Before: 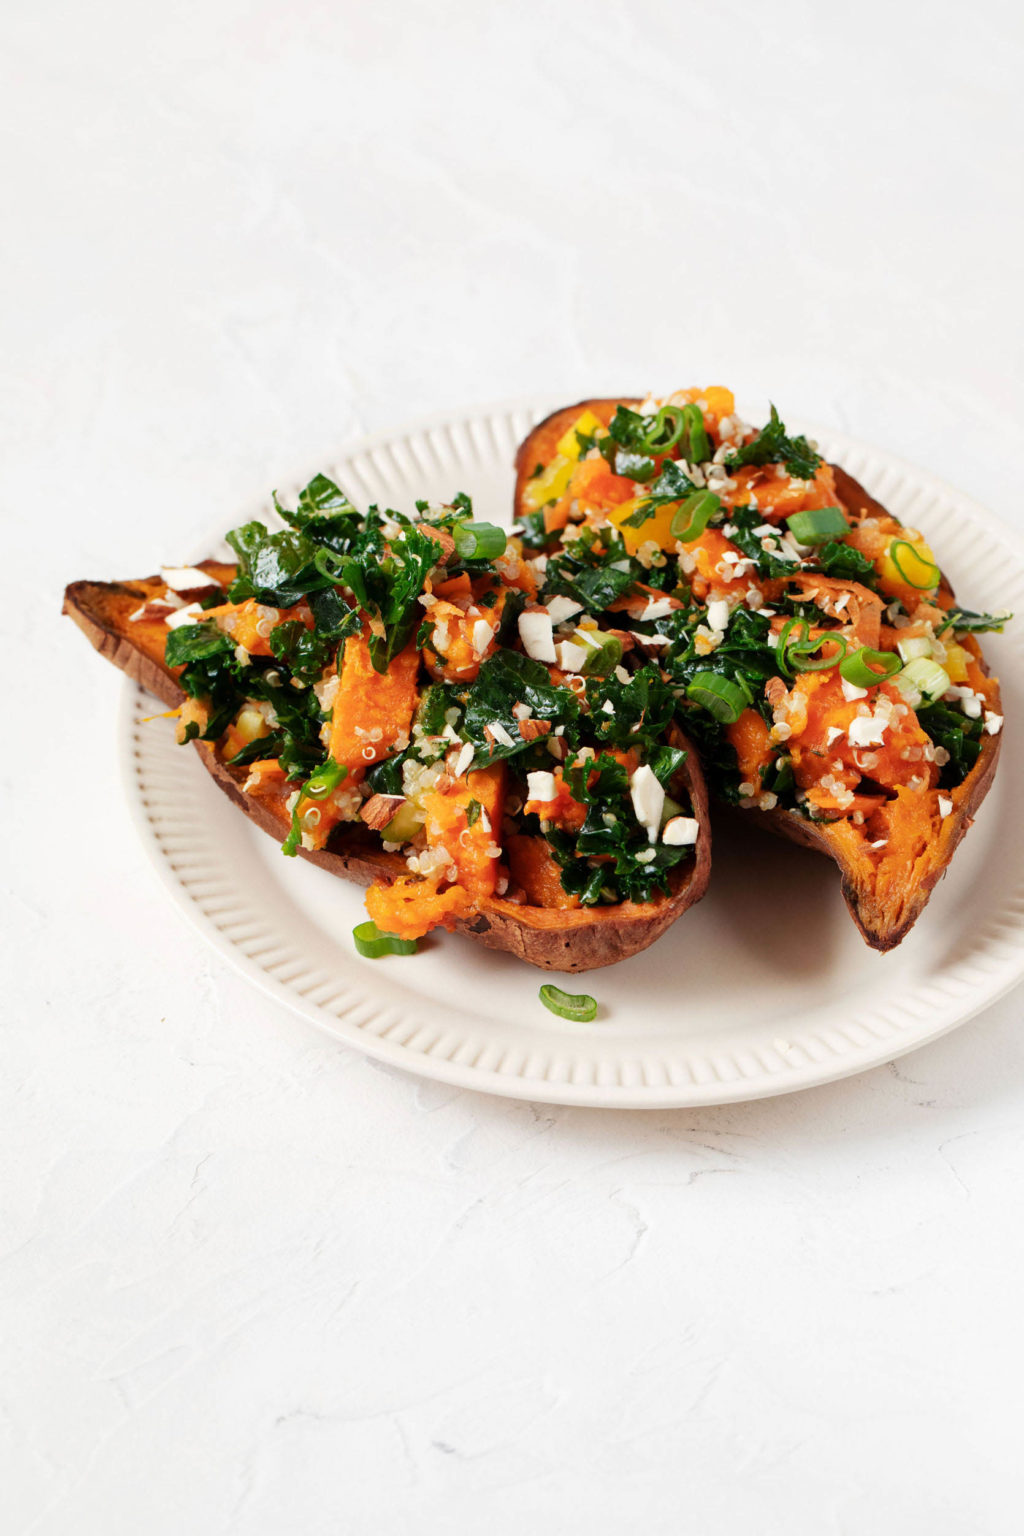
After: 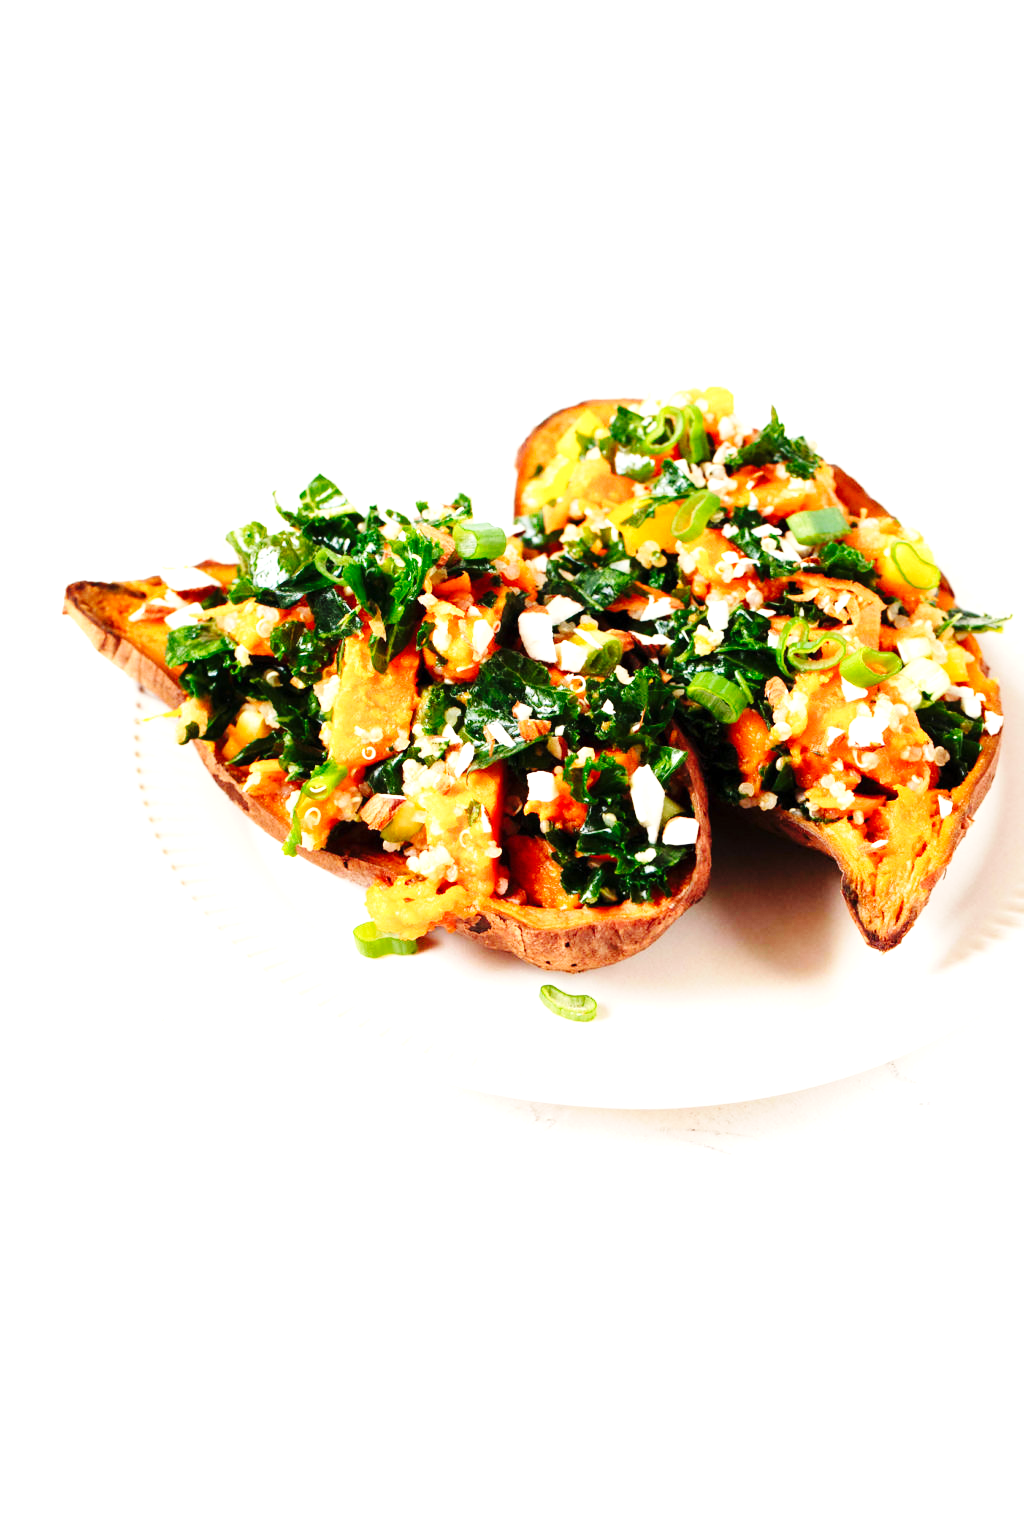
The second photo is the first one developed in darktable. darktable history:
base curve: curves: ch0 [(0, 0) (0.036, 0.025) (0.121, 0.166) (0.206, 0.329) (0.605, 0.79) (1, 1)], preserve colors none
exposure: exposure 1 EV, compensate highlight preservation false
